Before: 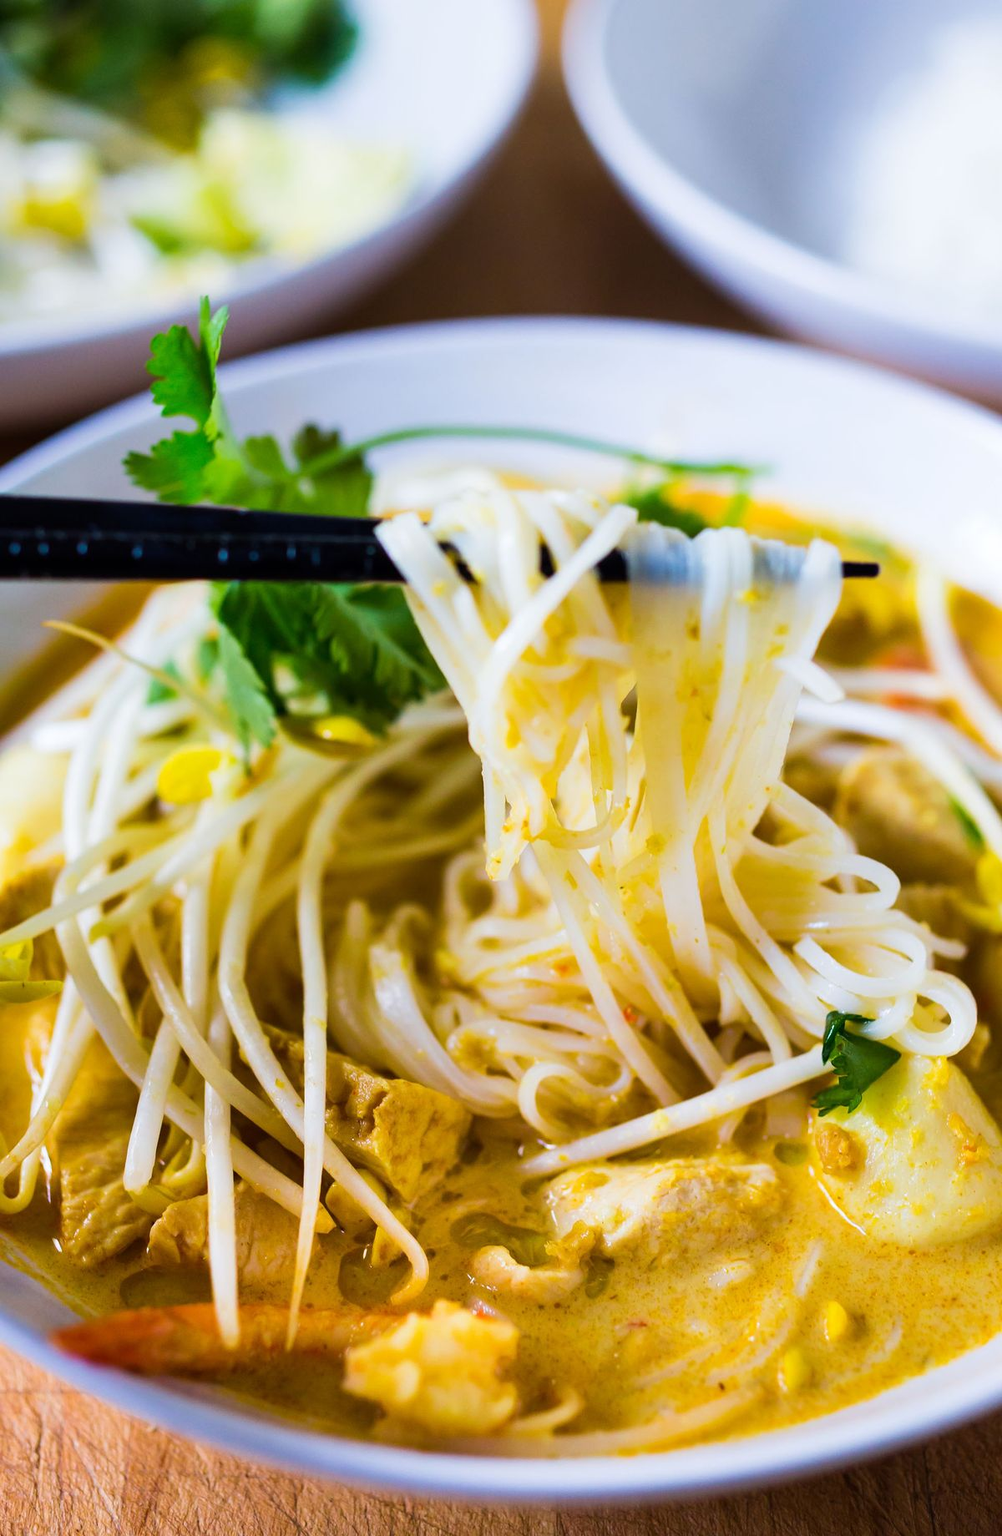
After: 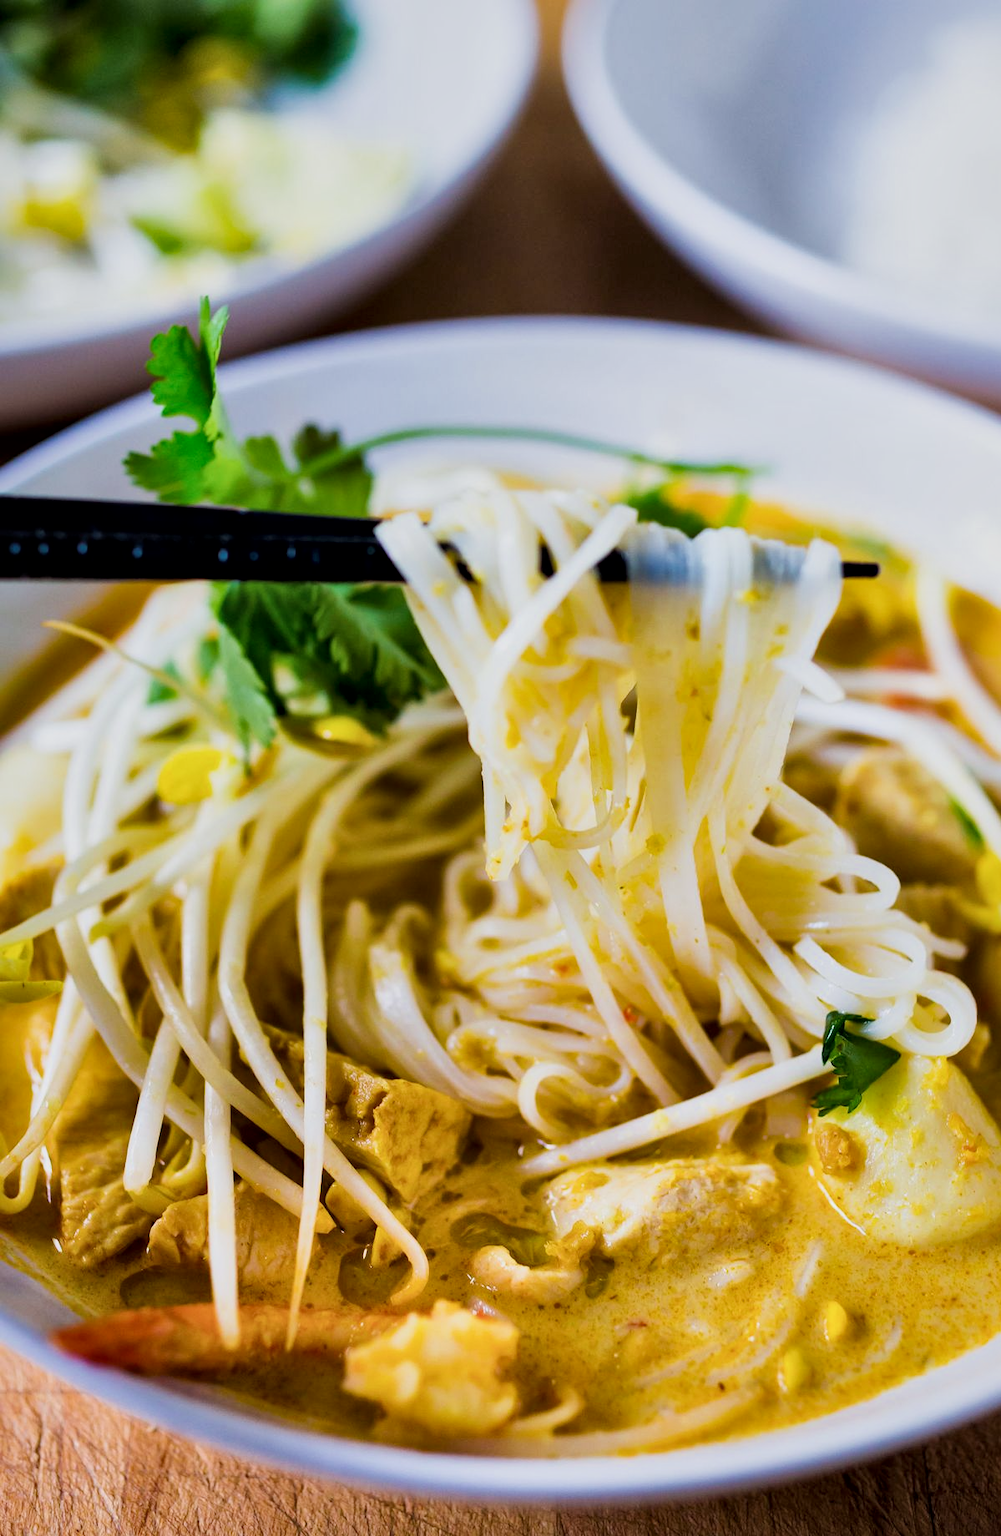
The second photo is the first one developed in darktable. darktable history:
local contrast: mode bilateral grid, contrast 20, coarseness 50, detail 161%, midtone range 0.2
filmic rgb: white relative exposure 3.85 EV, hardness 4.3
